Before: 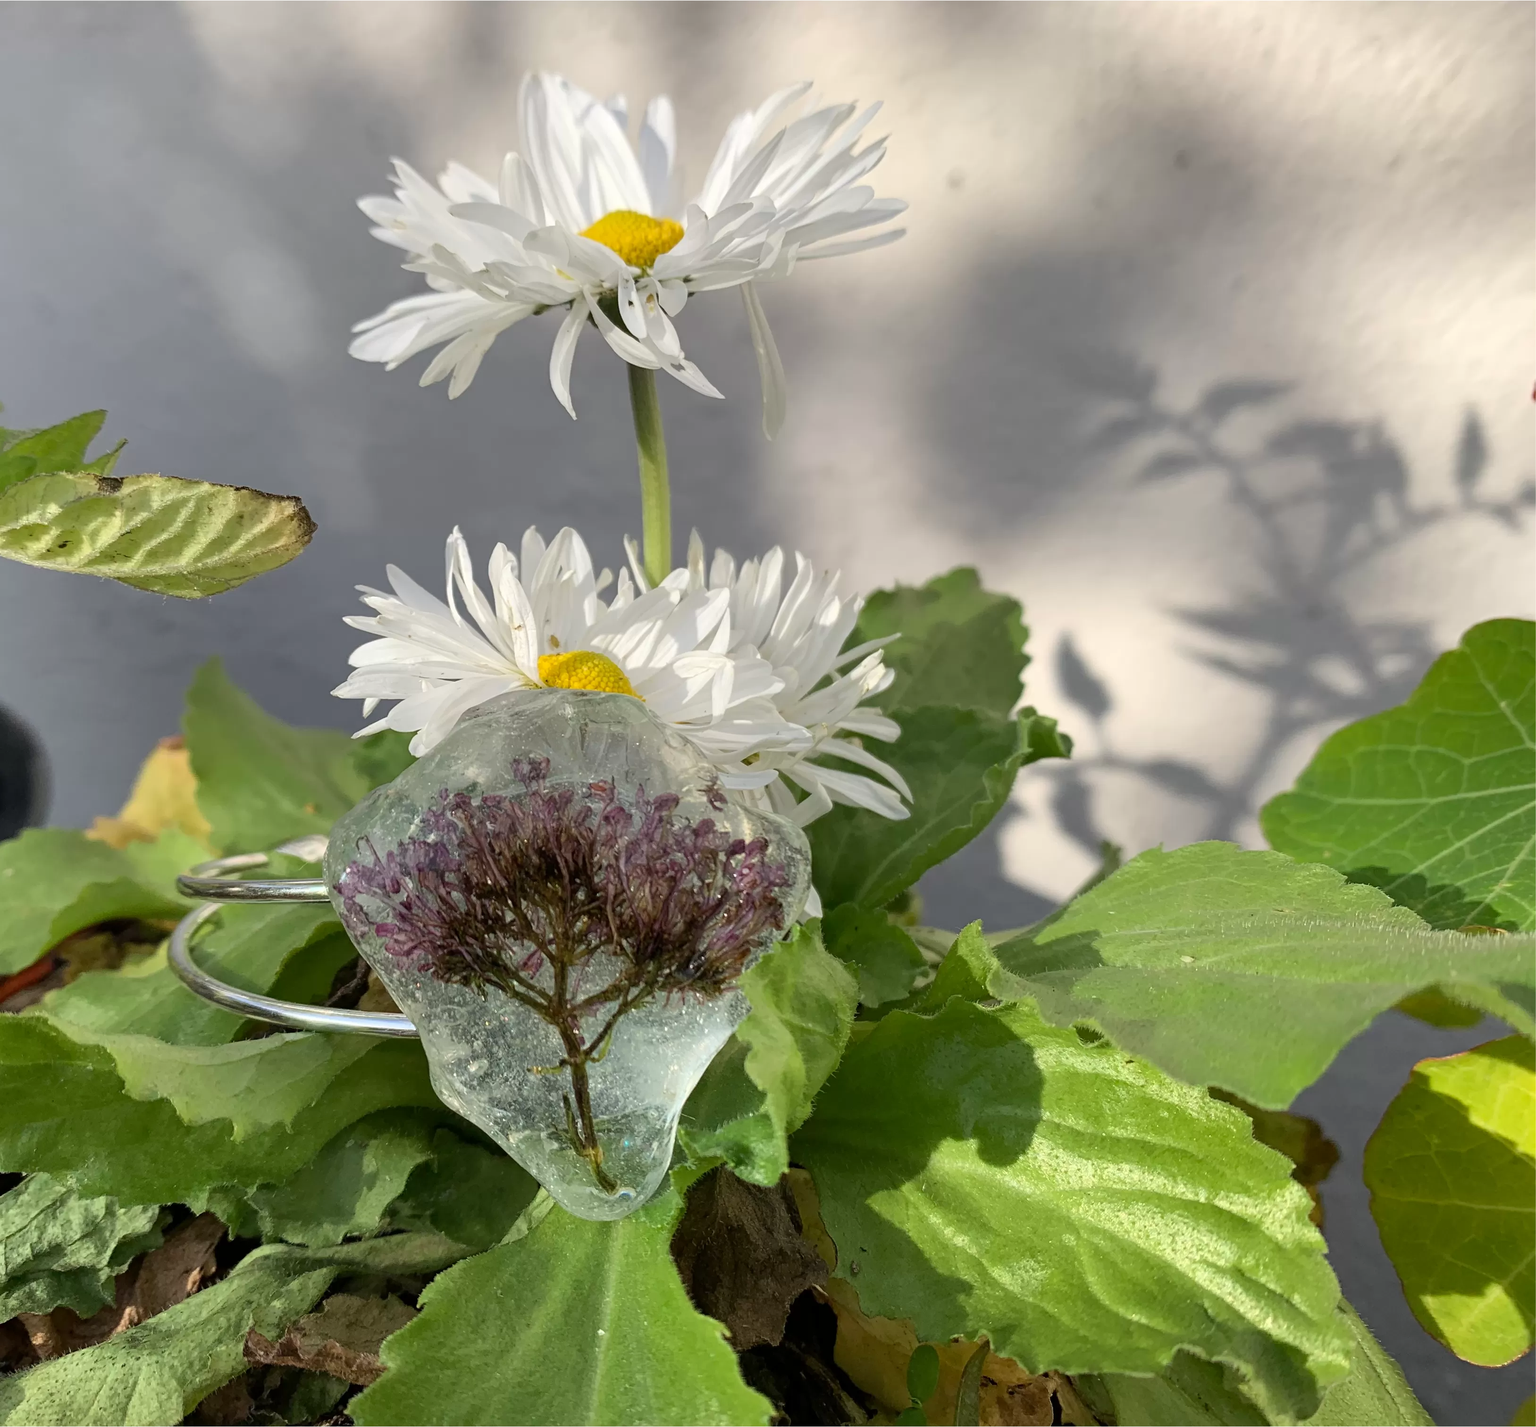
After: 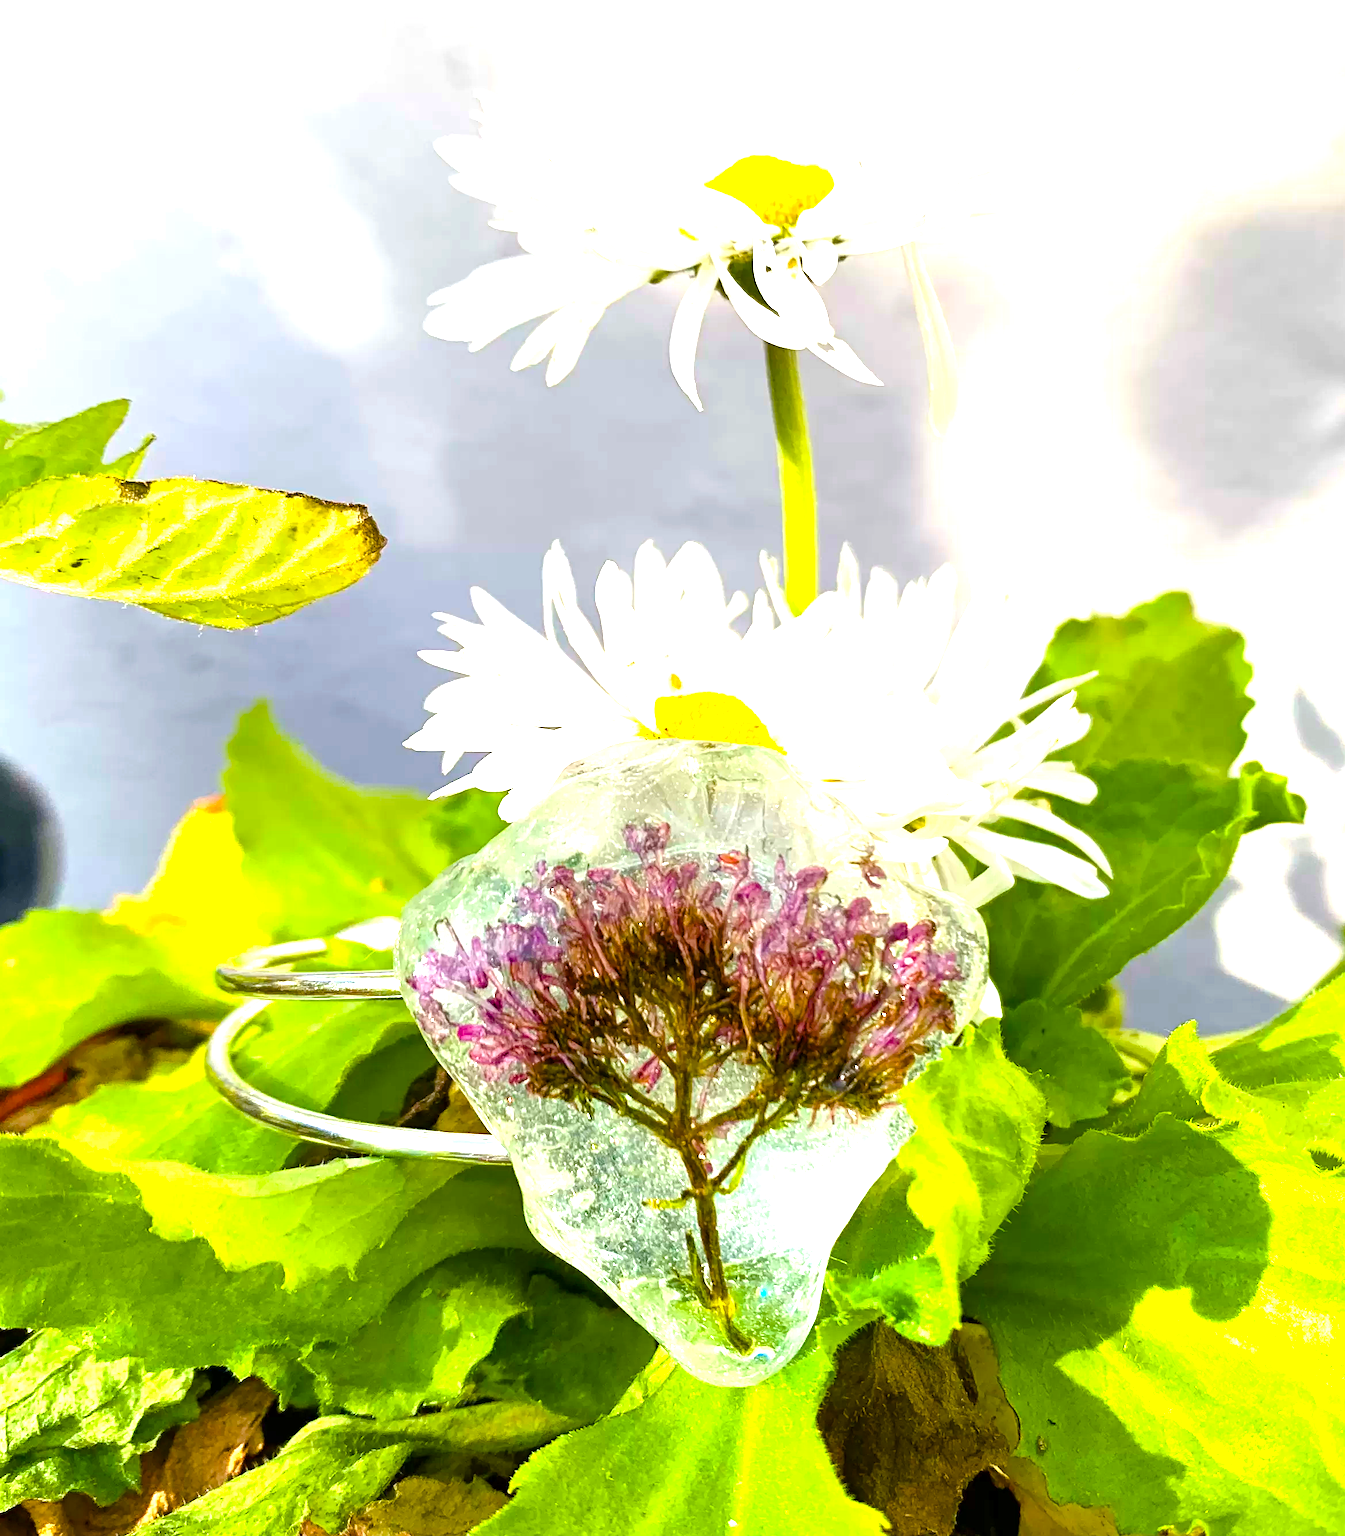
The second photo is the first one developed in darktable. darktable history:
crop: top 5.803%, right 27.864%, bottom 5.804%
exposure: exposure 1 EV, compensate highlight preservation false
color balance rgb: linear chroma grading › global chroma 25%, perceptual saturation grading › global saturation 40%, perceptual saturation grading › highlights -50%, perceptual saturation grading › shadows 30%, perceptual brilliance grading › global brilliance 25%, global vibrance 60%
